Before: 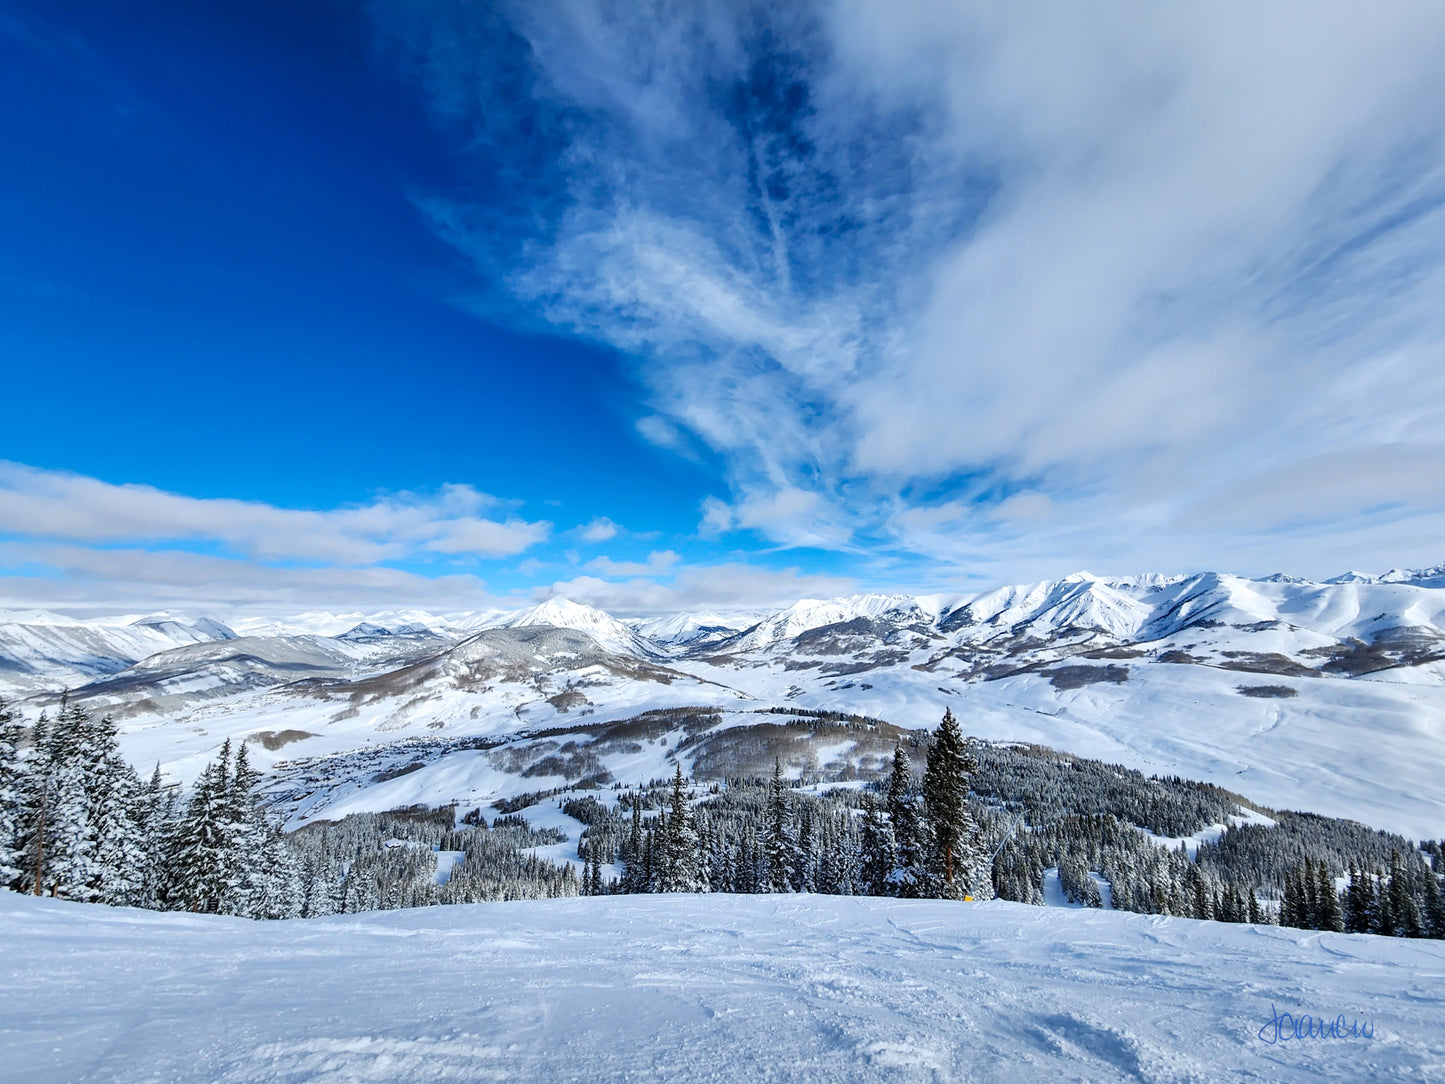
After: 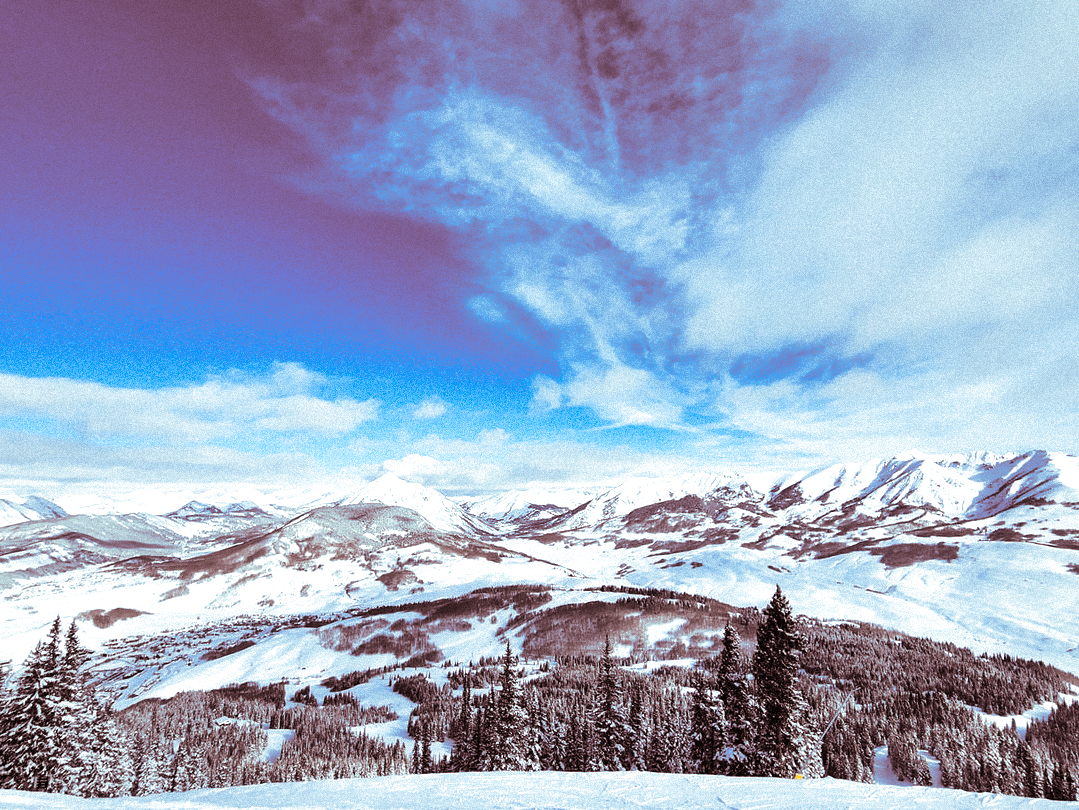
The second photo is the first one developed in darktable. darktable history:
tone equalizer: -8 EV -0.417 EV, -7 EV -0.389 EV, -6 EV -0.333 EV, -5 EV -0.222 EV, -3 EV 0.222 EV, -2 EV 0.333 EV, -1 EV 0.389 EV, +0 EV 0.417 EV, edges refinement/feathering 500, mask exposure compensation -1.57 EV, preserve details no
grain: mid-tones bias 0%
crop and rotate: left 11.831%, top 11.346%, right 13.429%, bottom 13.899%
split-toning: shadows › saturation 0.3, highlights › hue 180°, highlights › saturation 0.3, compress 0%
